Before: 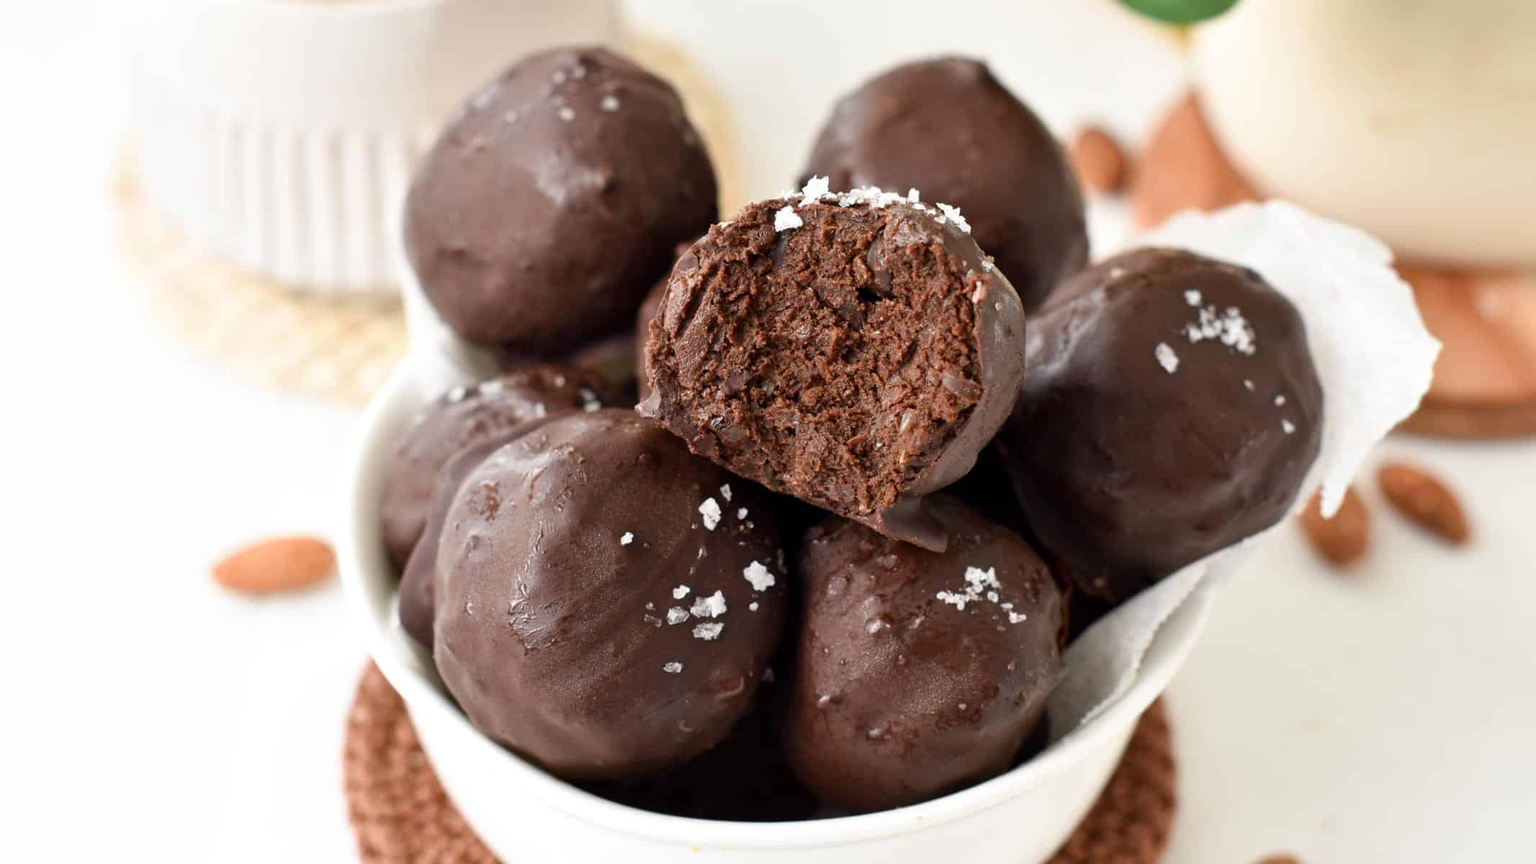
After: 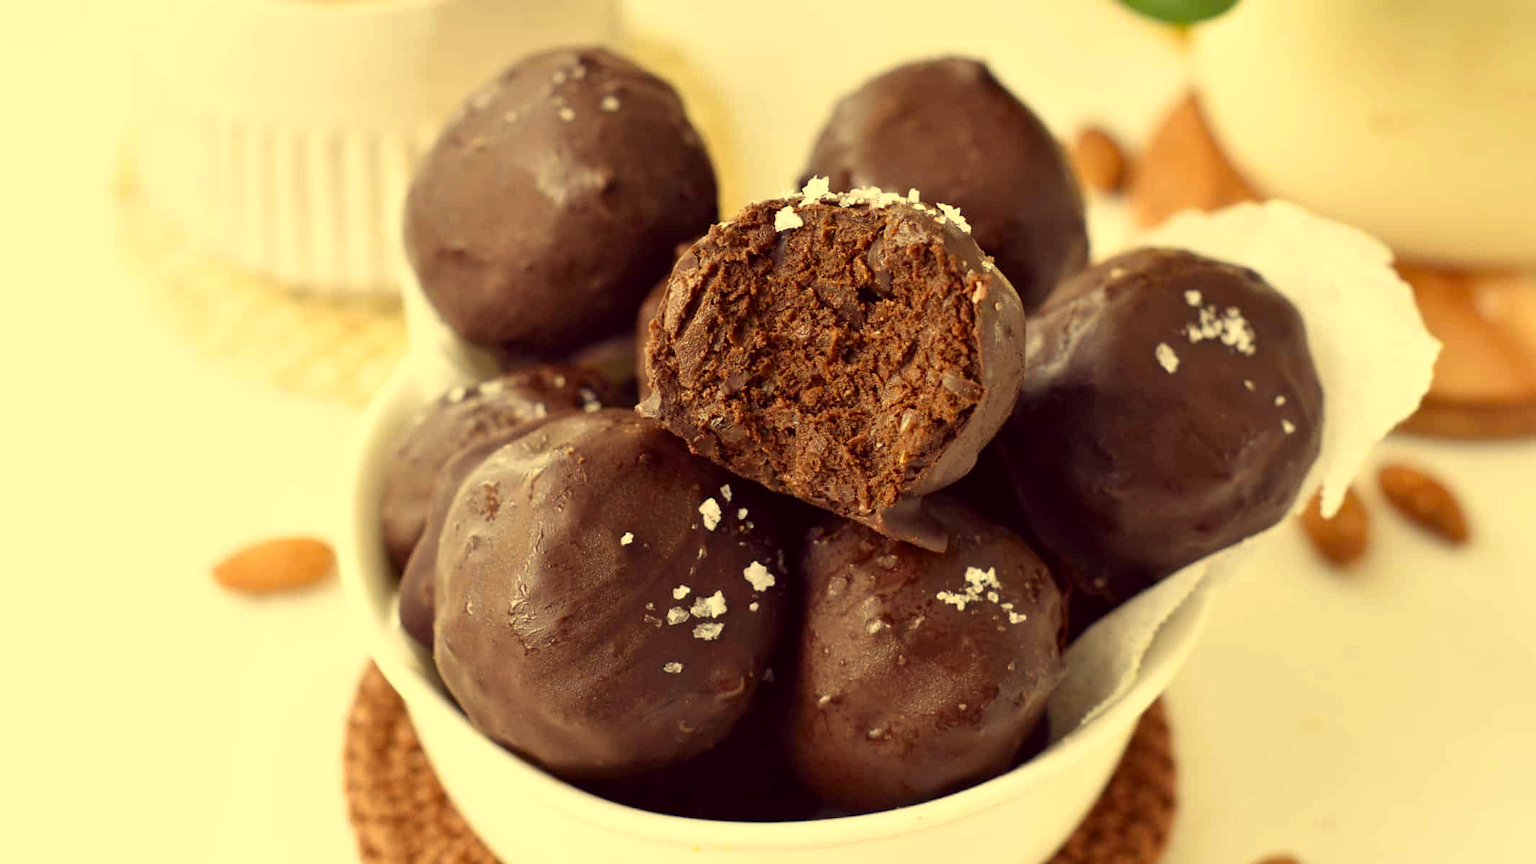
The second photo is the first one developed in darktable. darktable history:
color correction: highlights a* -0.518, highlights b* 39.65, shadows a* 9.68, shadows b* -0.84
